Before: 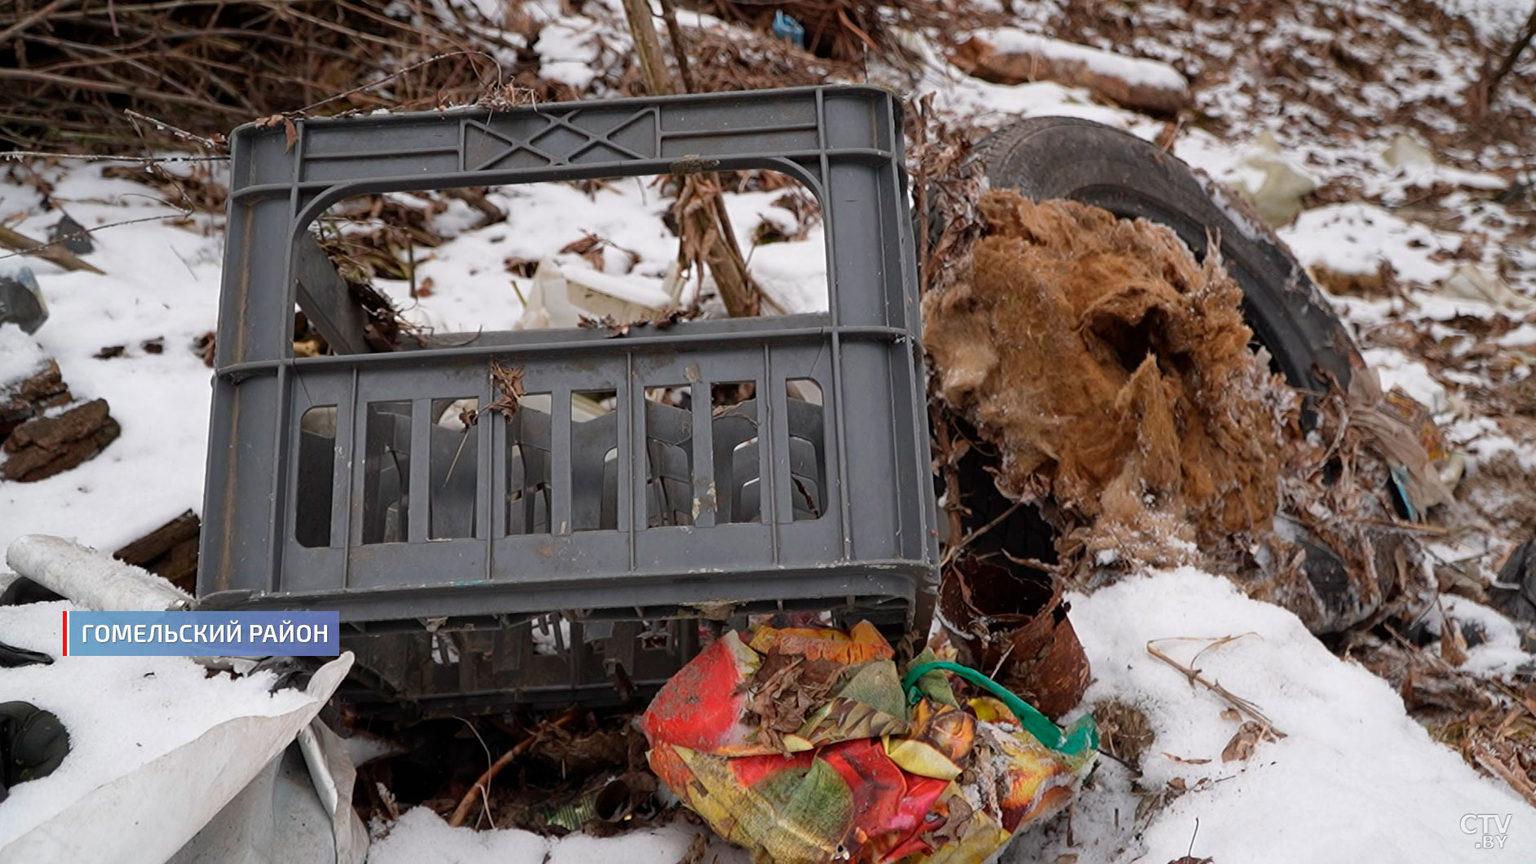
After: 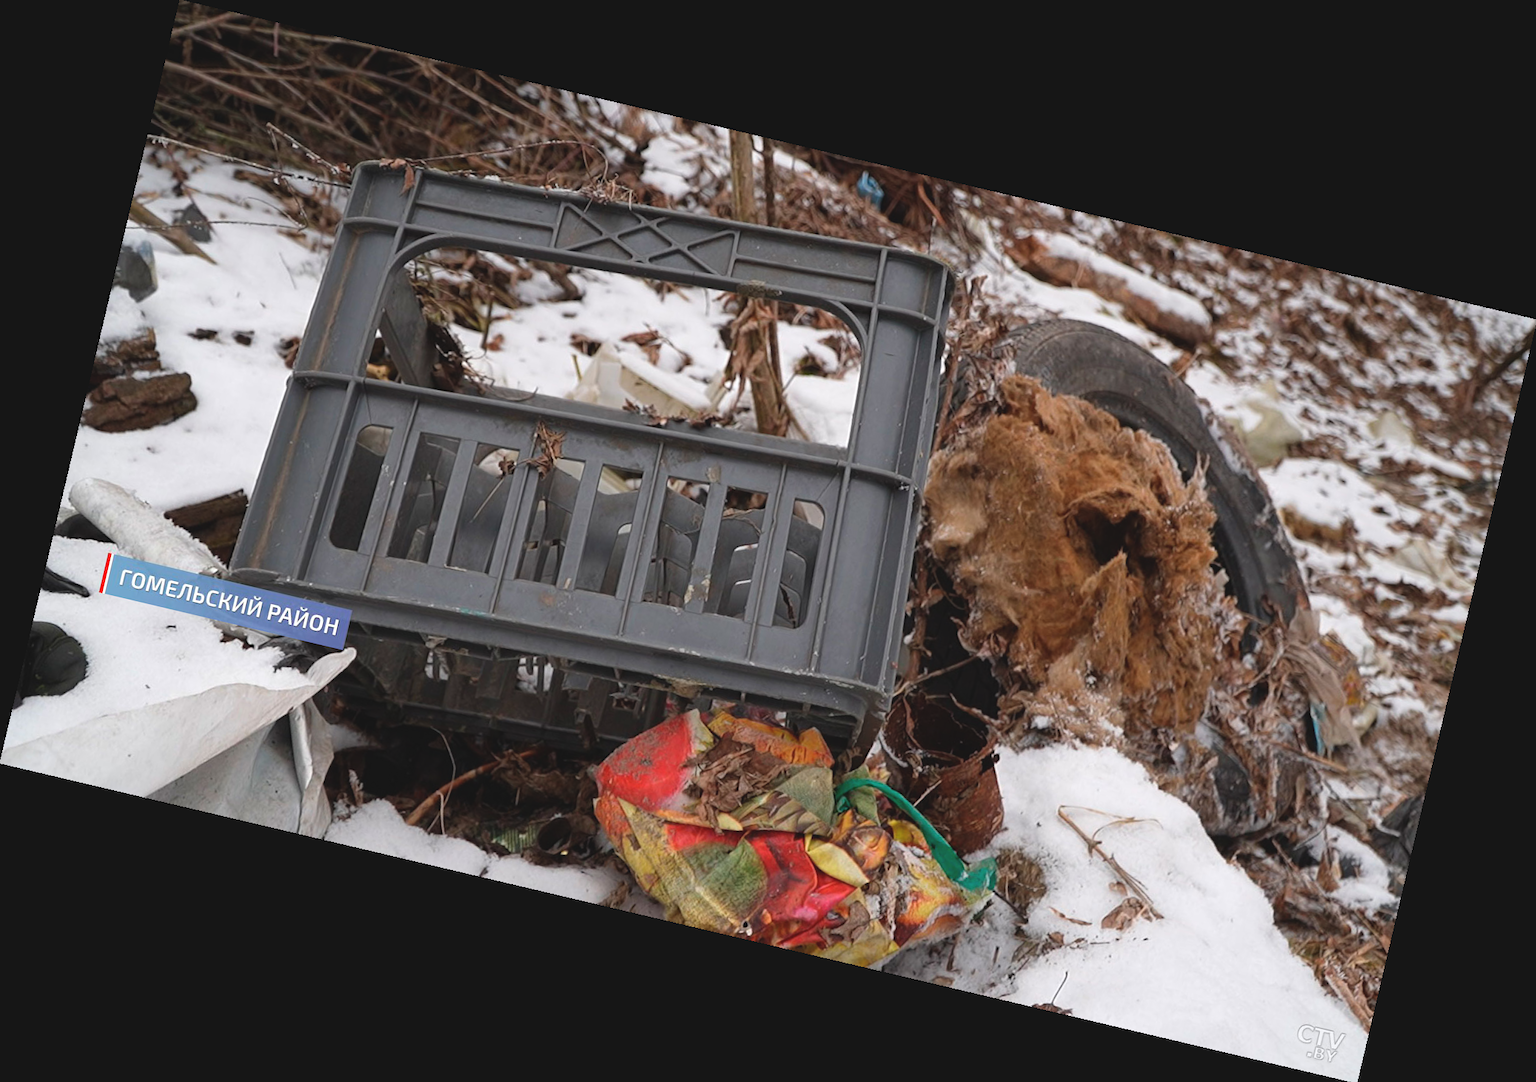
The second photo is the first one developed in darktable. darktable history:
exposure: black level correction -0.008, exposure 0.067 EV, compensate highlight preservation false
rotate and perspective: rotation 13.27°, automatic cropping off
